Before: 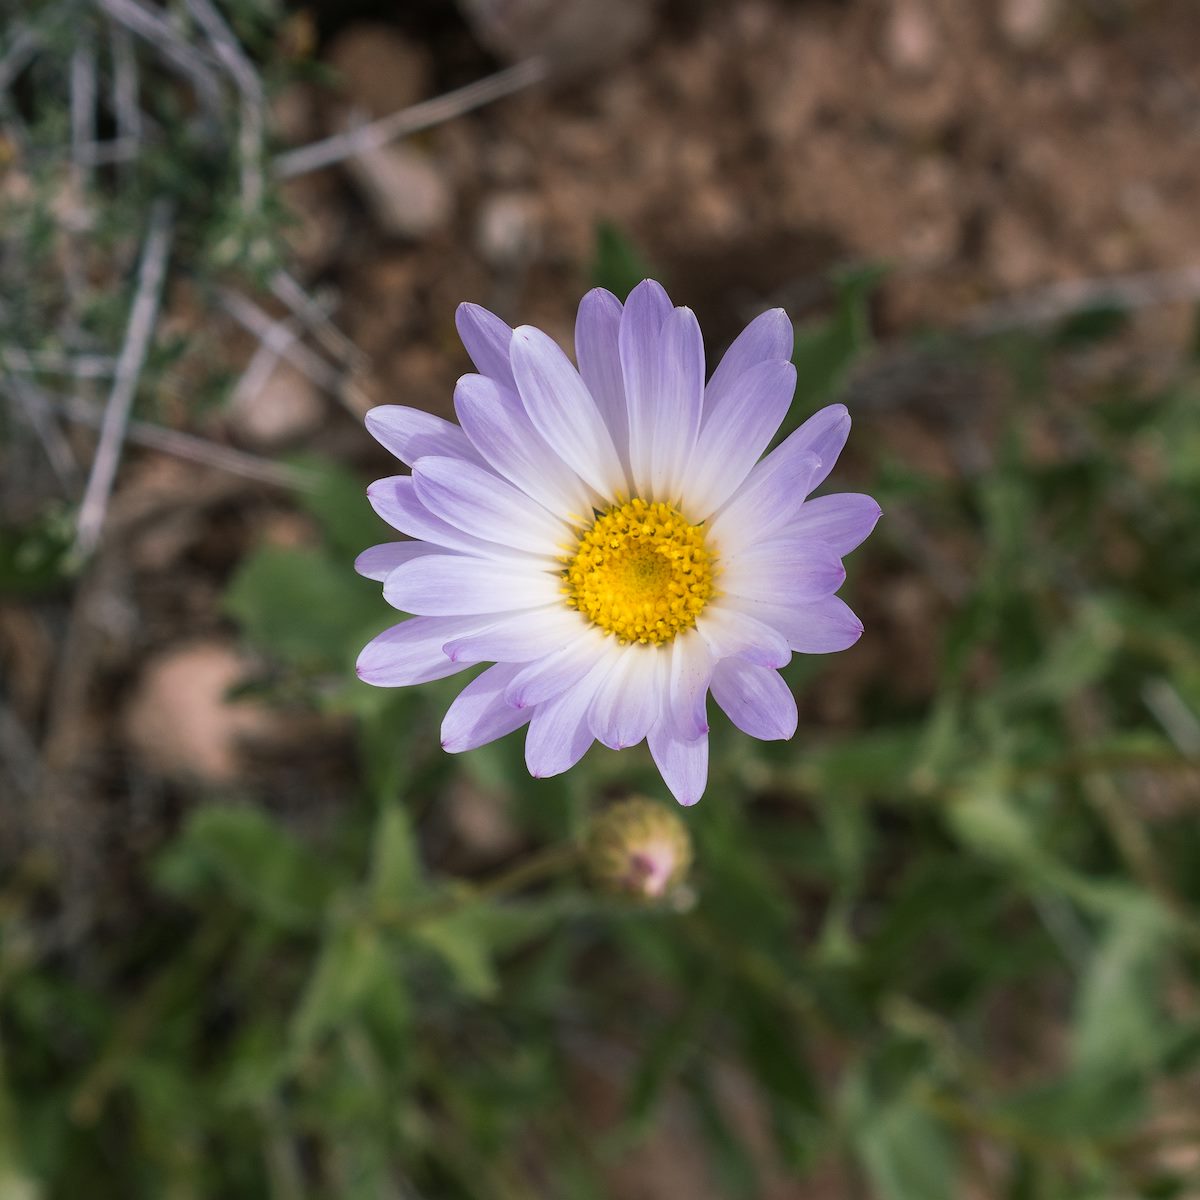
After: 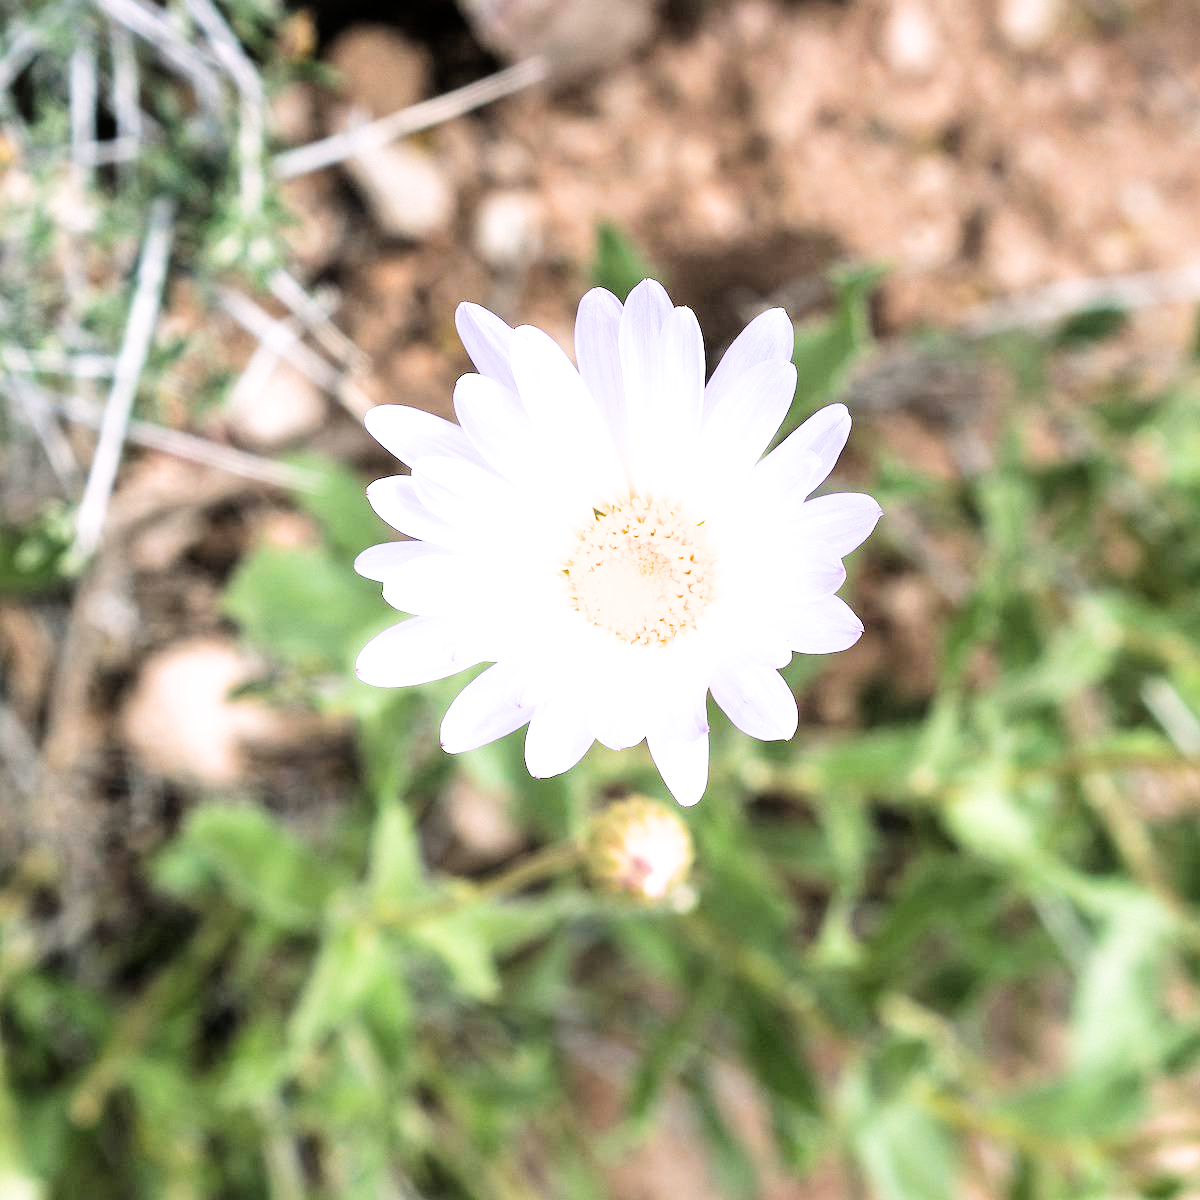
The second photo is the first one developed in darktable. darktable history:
filmic rgb: black relative exposure -5 EV, white relative exposure 3.5 EV, hardness 3.19, contrast 1.4, highlights saturation mix -50%
exposure: black level correction 0, exposure 2.327 EV, compensate exposure bias true, compensate highlight preservation false
